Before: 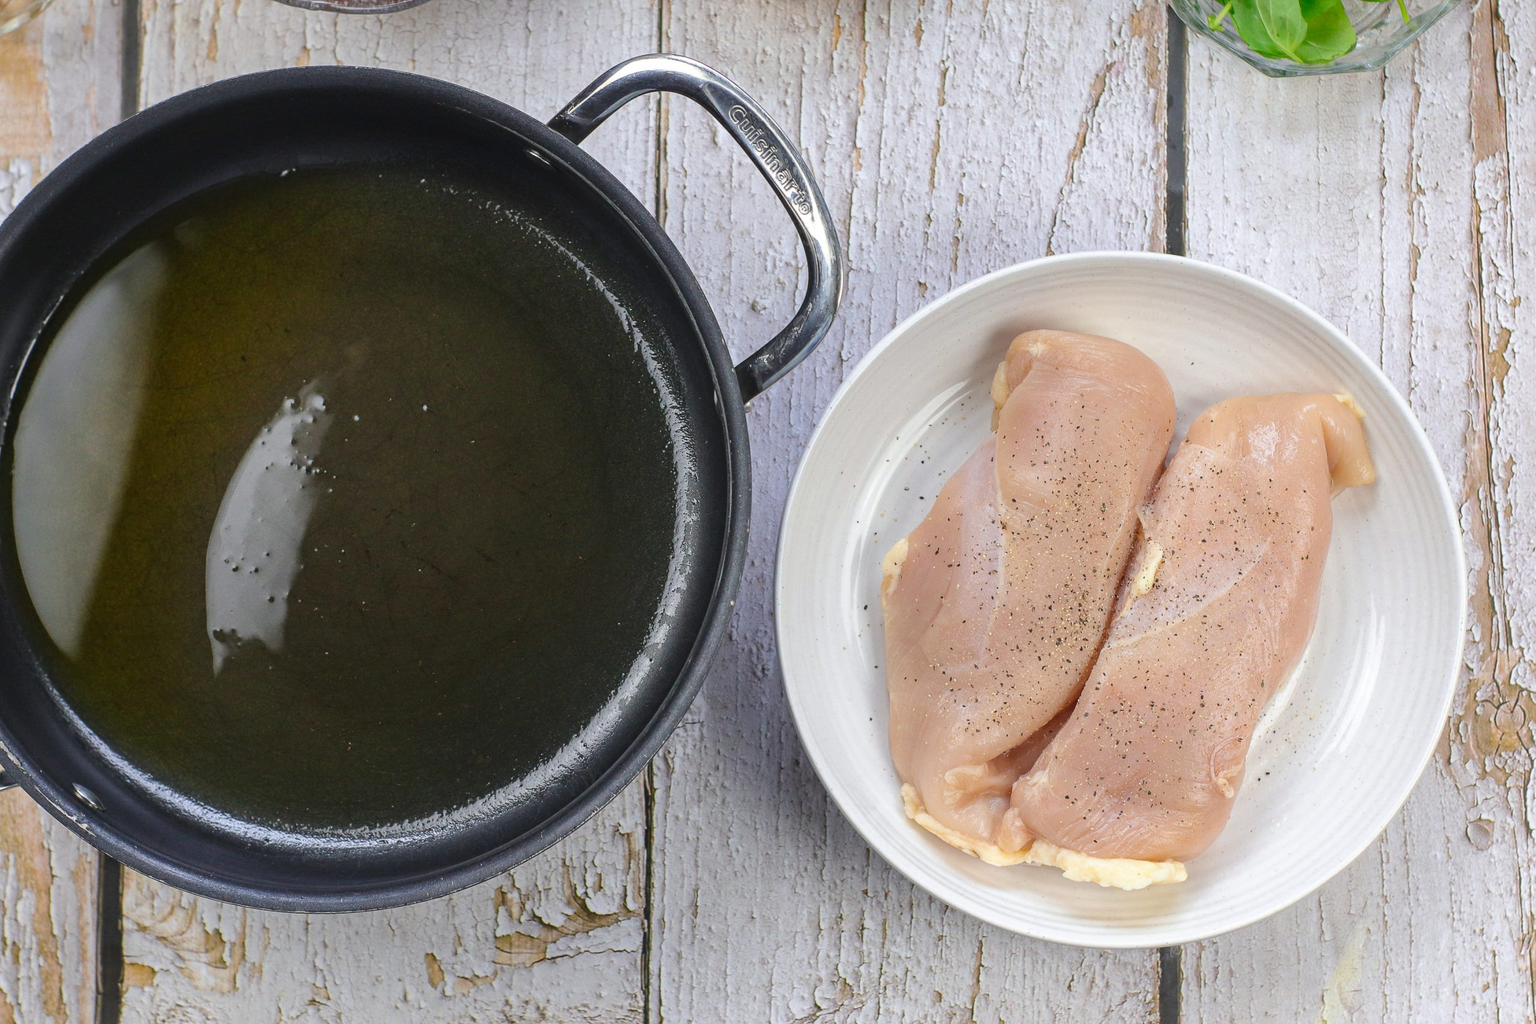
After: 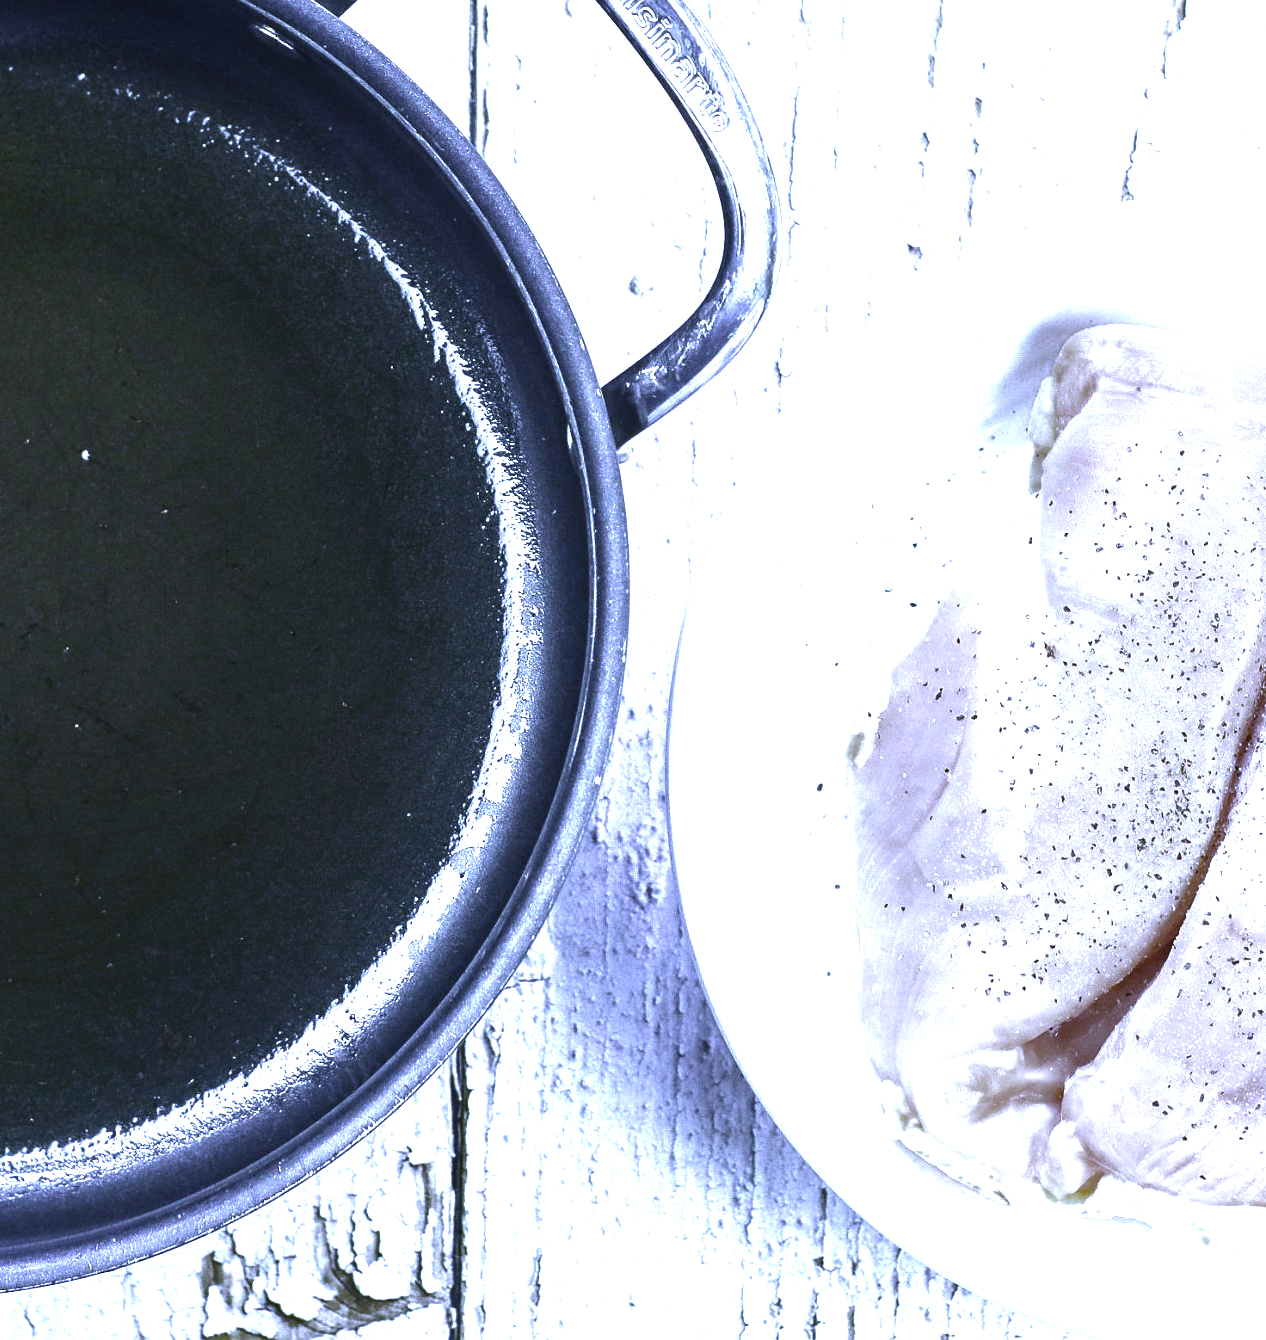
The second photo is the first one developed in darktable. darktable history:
white balance: red 0.766, blue 1.537
crop and rotate: angle 0.02°, left 24.353%, top 13.219%, right 26.156%, bottom 8.224%
color zones: curves: ch0 [(0.203, 0.433) (0.607, 0.517) (0.697, 0.696) (0.705, 0.897)]
